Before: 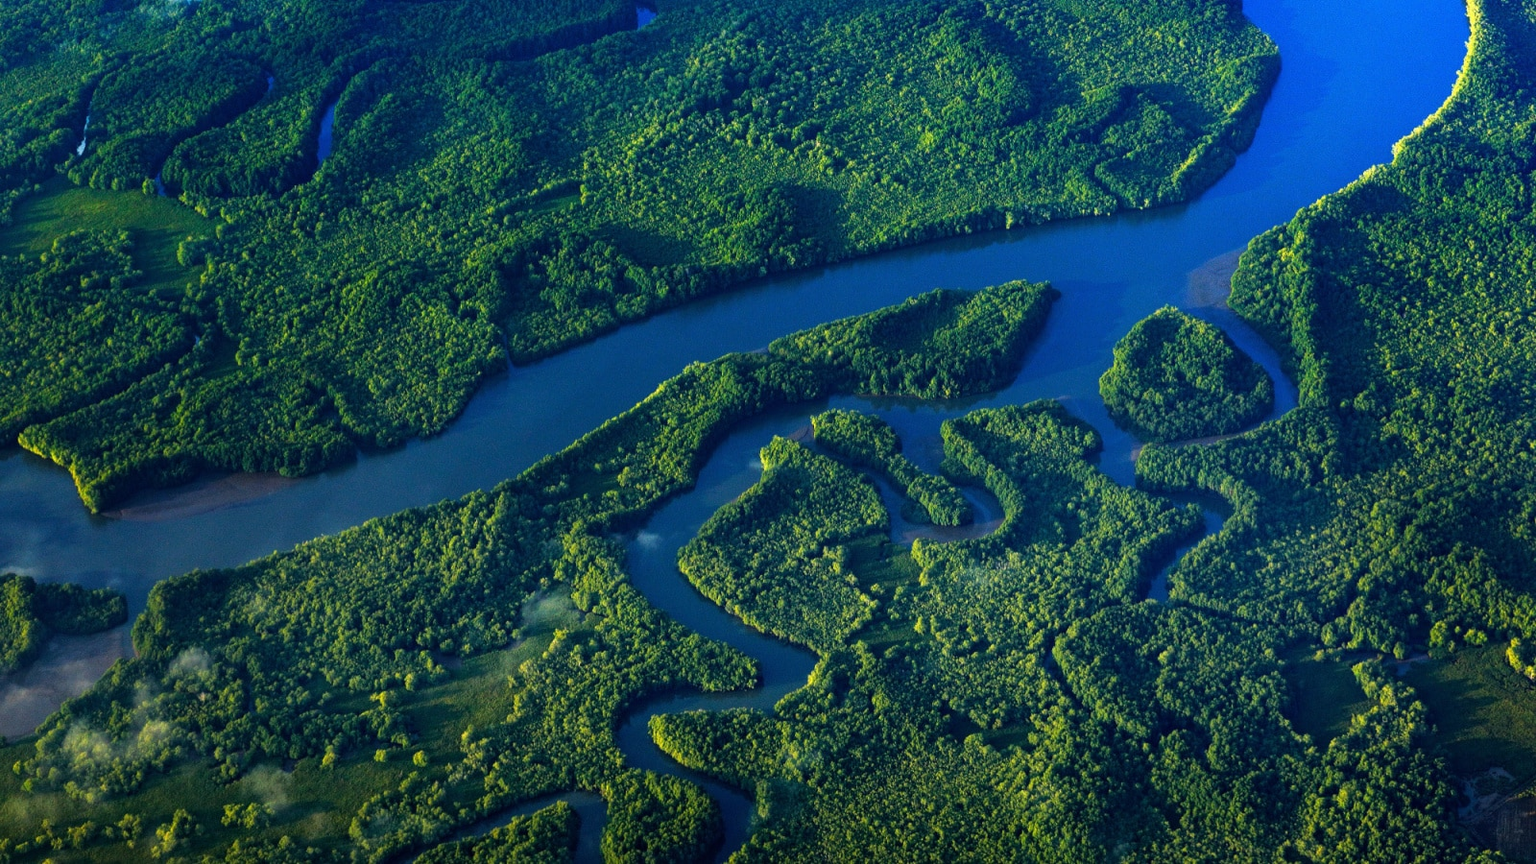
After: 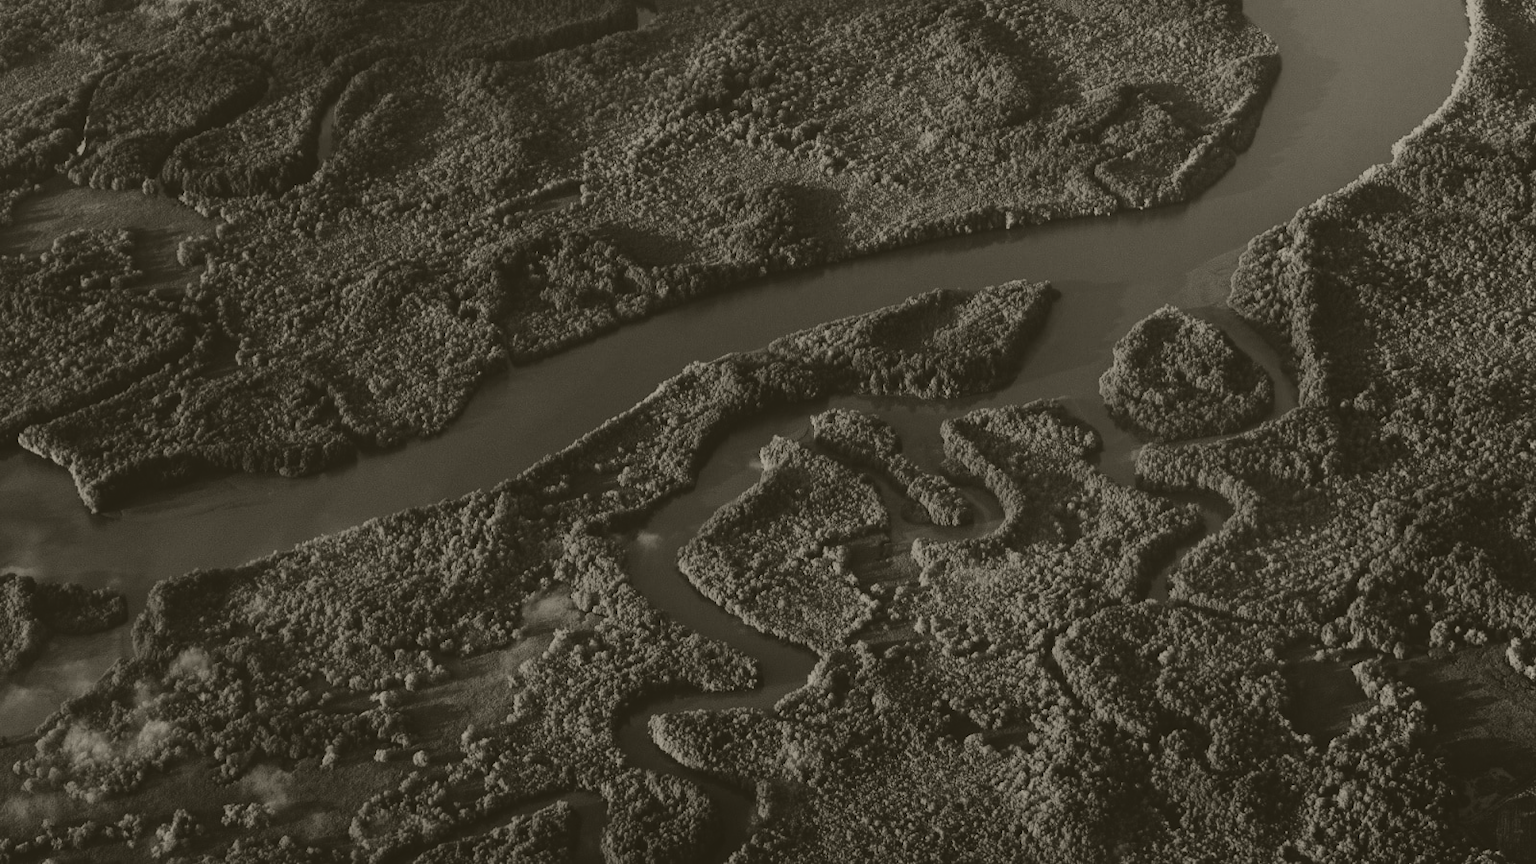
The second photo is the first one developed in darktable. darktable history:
tone curve: curves: ch0 [(0, 0) (0.003, 0.002) (0.011, 0.009) (0.025, 0.019) (0.044, 0.031) (0.069, 0.04) (0.1, 0.059) (0.136, 0.092) (0.177, 0.134) (0.224, 0.192) (0.277, 0.262) (0.335, 0.348) (0.399, 0.446) (0.468, 0.554) (0.543, 0.646) (0.623, 0.731) (0.709, 0.807) (0.801, 0.867) (0.898, 0.931) (1, 1)], preserve colors none
colorize: hue 41.44°, saturation 22%, source mix 60%, lightness 10.61%
